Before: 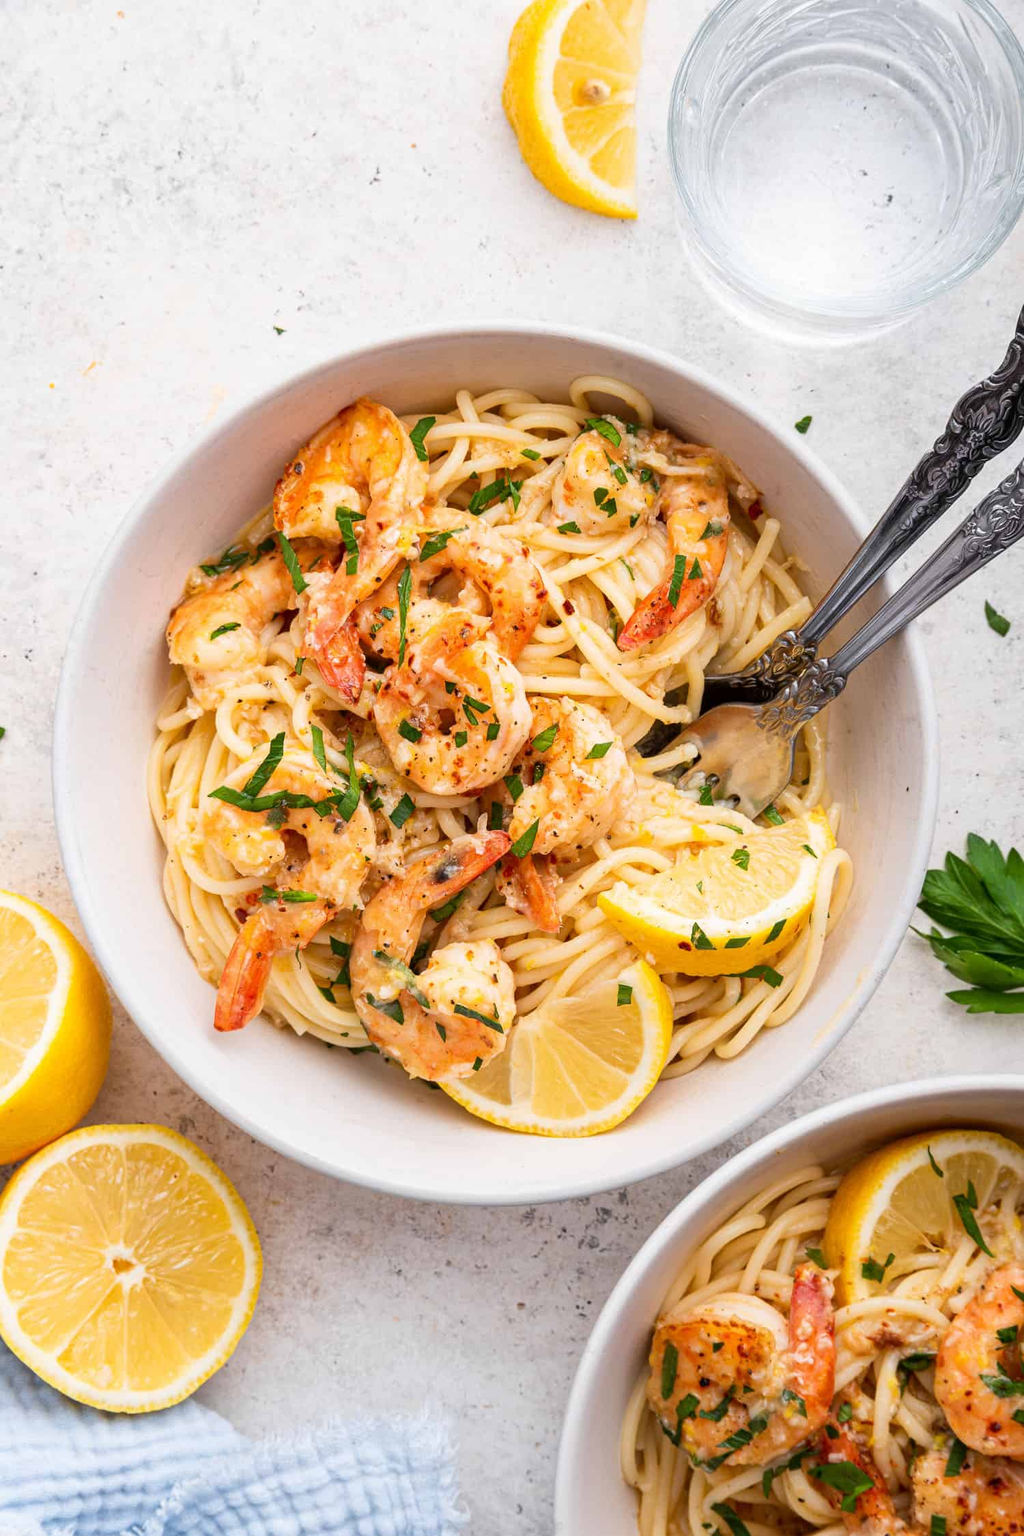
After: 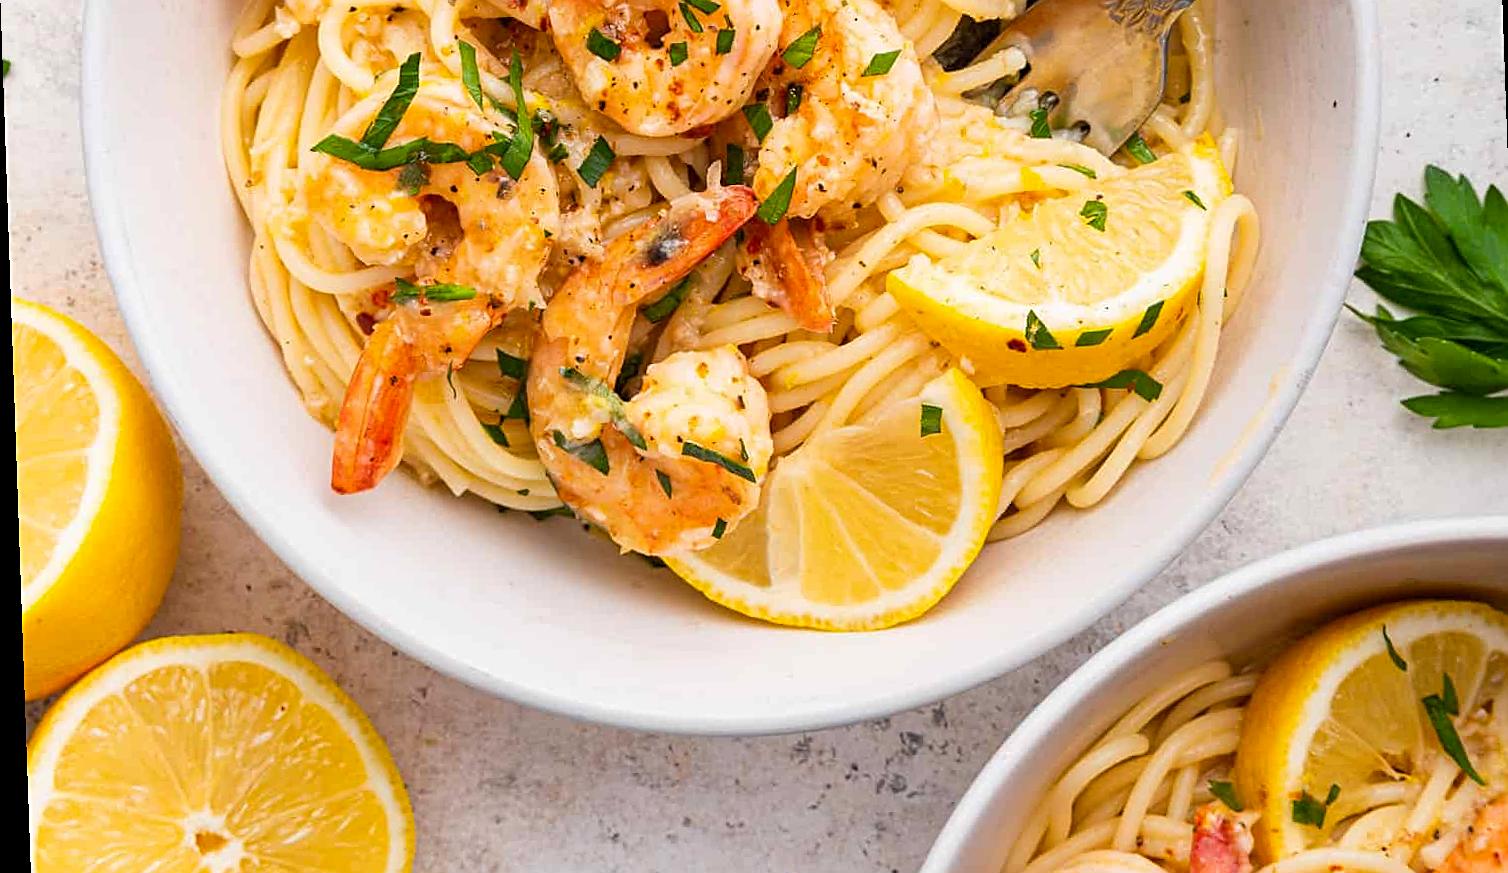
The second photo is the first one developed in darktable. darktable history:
sharpen: on, module defaults
color balance rgb: perceptual saturation grading › global saturation 10%, global vibrance 10%
rotate and perspective: rotation -2°, crop left 0.022, crop right 0.978, crop top 0.049, crop bottom 0.951
crop: top 45.551%, bottom 12.262%
